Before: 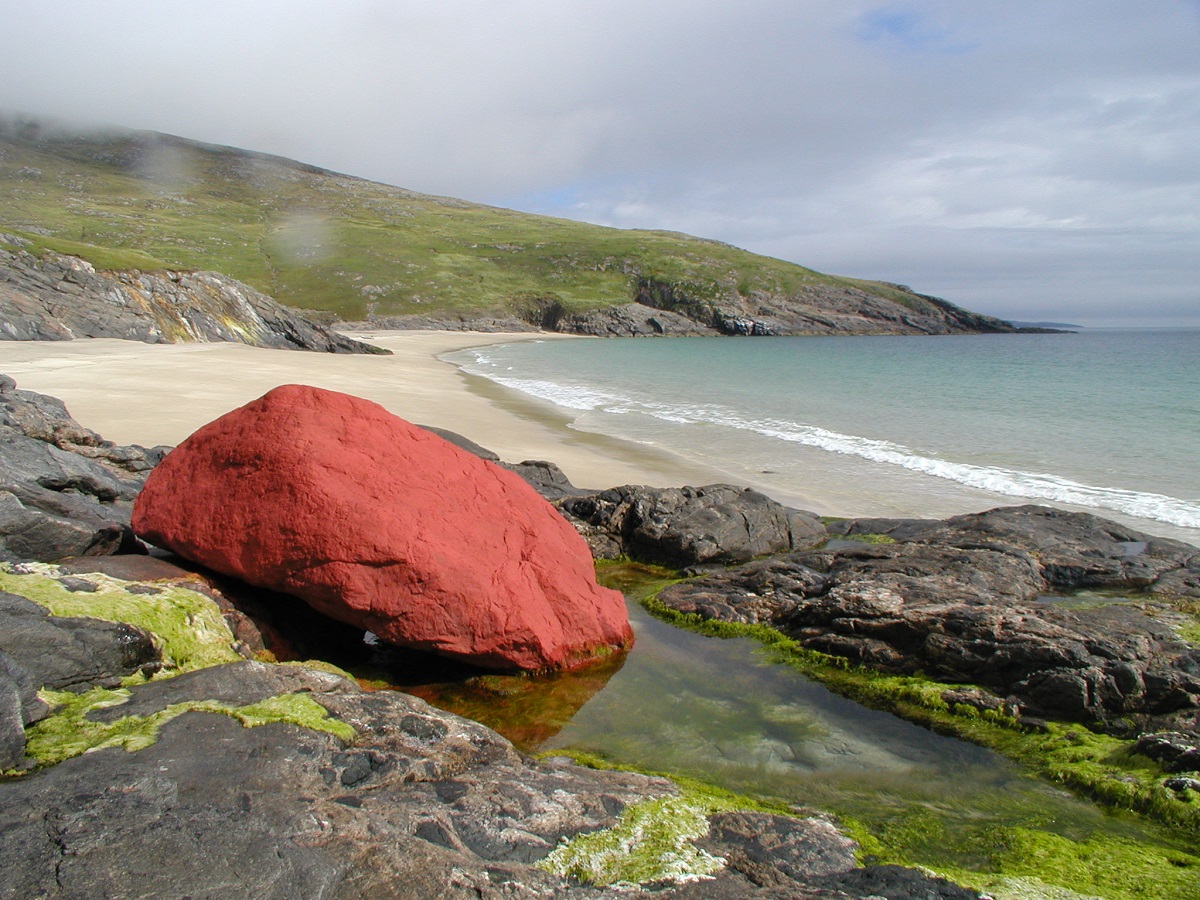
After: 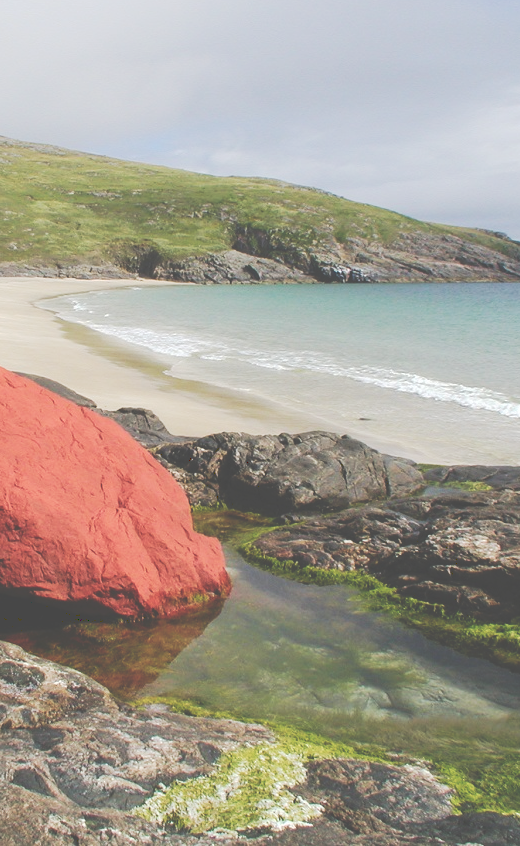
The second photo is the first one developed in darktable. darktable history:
color correction: highlights b* 0.067, saturation 0.787
tone curve: curves: ch0 [(0, 0) (0.003, 0.301) (0.011, 0.302) (0.025, 0.307) (0.044, 0.313) (0.069, 0.316) (0.1, 0.322) (0.136, 0.325) (0.177, 0.341) (0.224, 0.358) (0.277, 0.386) (0.335, 0.429) (0.399, 0.486) (0.468, 0.556) (0.543, 0.644) (0.623, 0.728) (0.709, 0.796) (0.801, 0.854) (0.898, 0.908) (1, 1)], preserve colors none
crop: left 33.634%, top 5.97%, right 22.984%
velvia: on, module defaults
